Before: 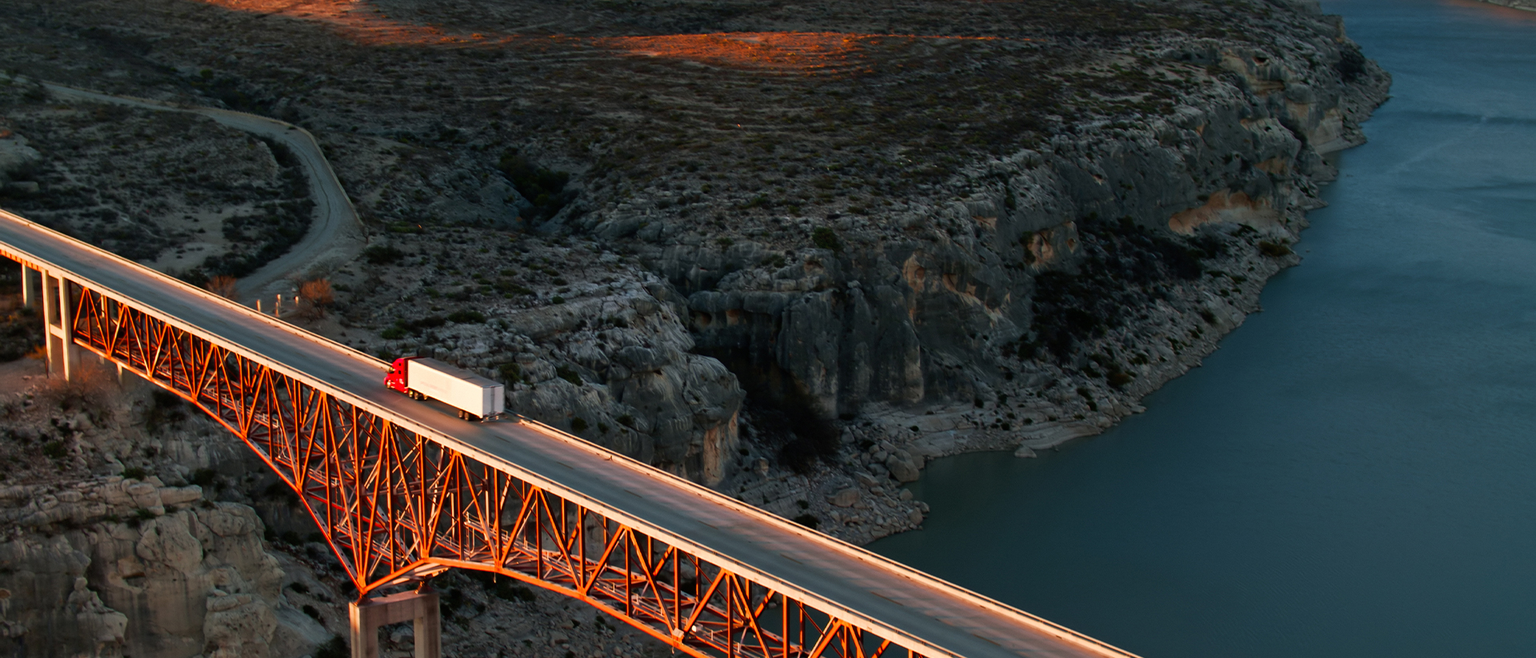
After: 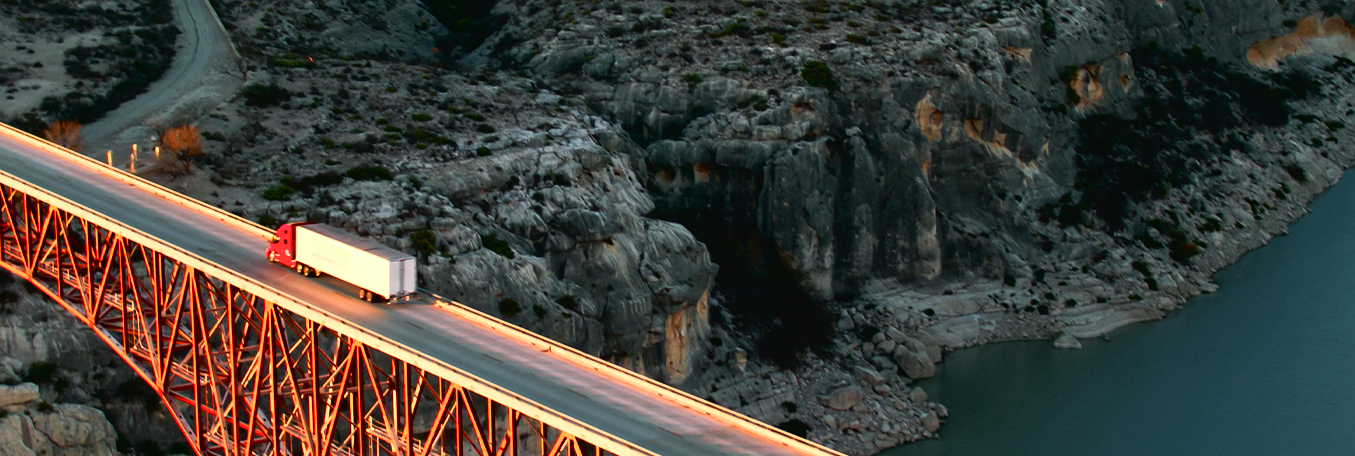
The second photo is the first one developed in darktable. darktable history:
exposure: black level correction 0, exposure 0.698 EV, compensate exposure bias true, compensate highlight preservation false
crop: left 11.157%, top 27.301%, right 18.267%, bottom 17.25%
tone curve: curves: ch0 [(0, 0.024) (0.031, 0.027) (0.113, 0.069) (0.198, 0.18) (0.304, 0.303) (0.441, 0.462) (0.557, 0.6) (0.711, 0.79) (0.812, 0.878) (0.927, 0.935) (1, 0.963)]; ch1 [(0, 0) (0.222, 0.2) (0.343, 0.325) (0.45, 0.441) (0.502, 0.501) (0.527, 0.534) (0.55, 0.561) (0.632, 0.656) (0.735, 0.754) (1, 1)]; ch2 [(0, 0) (0.249, 0.222) (0.352, 0.348) (0.424, 0.439) (0.476, 0.482) (0.499, 0.501) (0.517, 0.516) (0.532, 0.544) (0.558, 0.585) (0.596, 0.629) (0.726, 0.745) (0.82, 0.796) (0.998, 0.928)], color space Lab, independent channels
